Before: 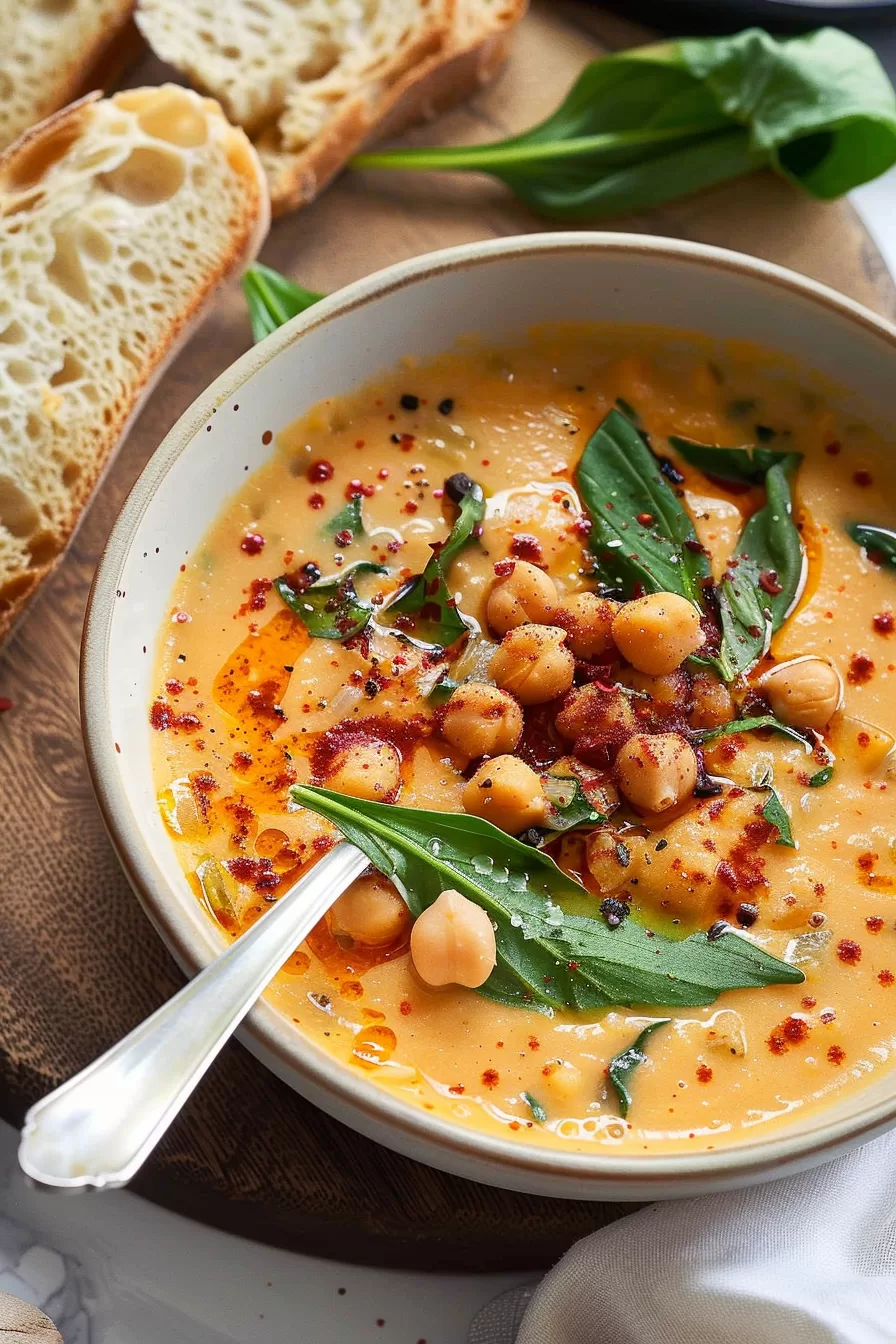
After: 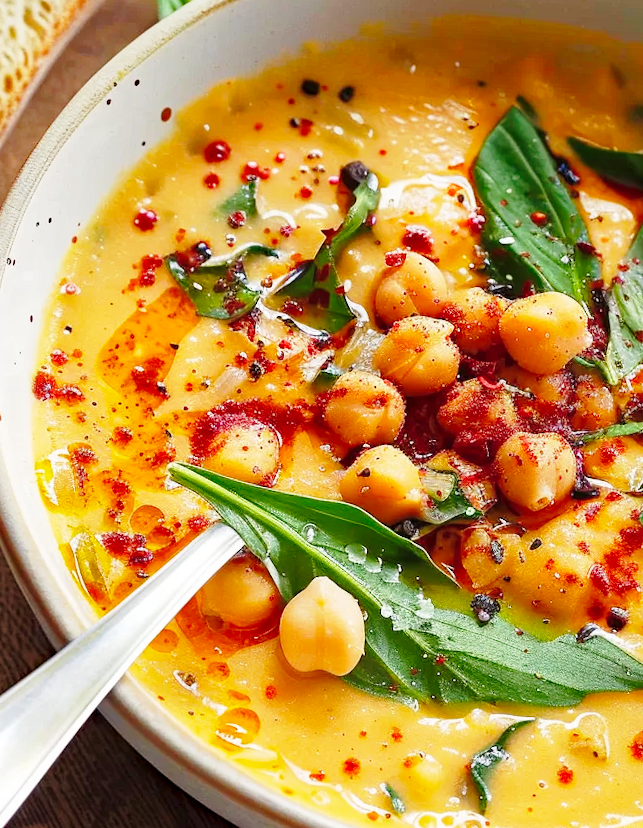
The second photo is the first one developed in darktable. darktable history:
haze removal: adaptive false
base curve: curves: ch0 [(0, 0) (0.028, 0.03) (0.121, 0.232) (0.46, 0.748) (0.859, 0.968) (1, 1)], preserve colors none
shadows and highlights: on, module defaults
crop and rotate: angle -3.36°, left 9.742%, top 21.065%, right 12.263%, bottom 11.953%
